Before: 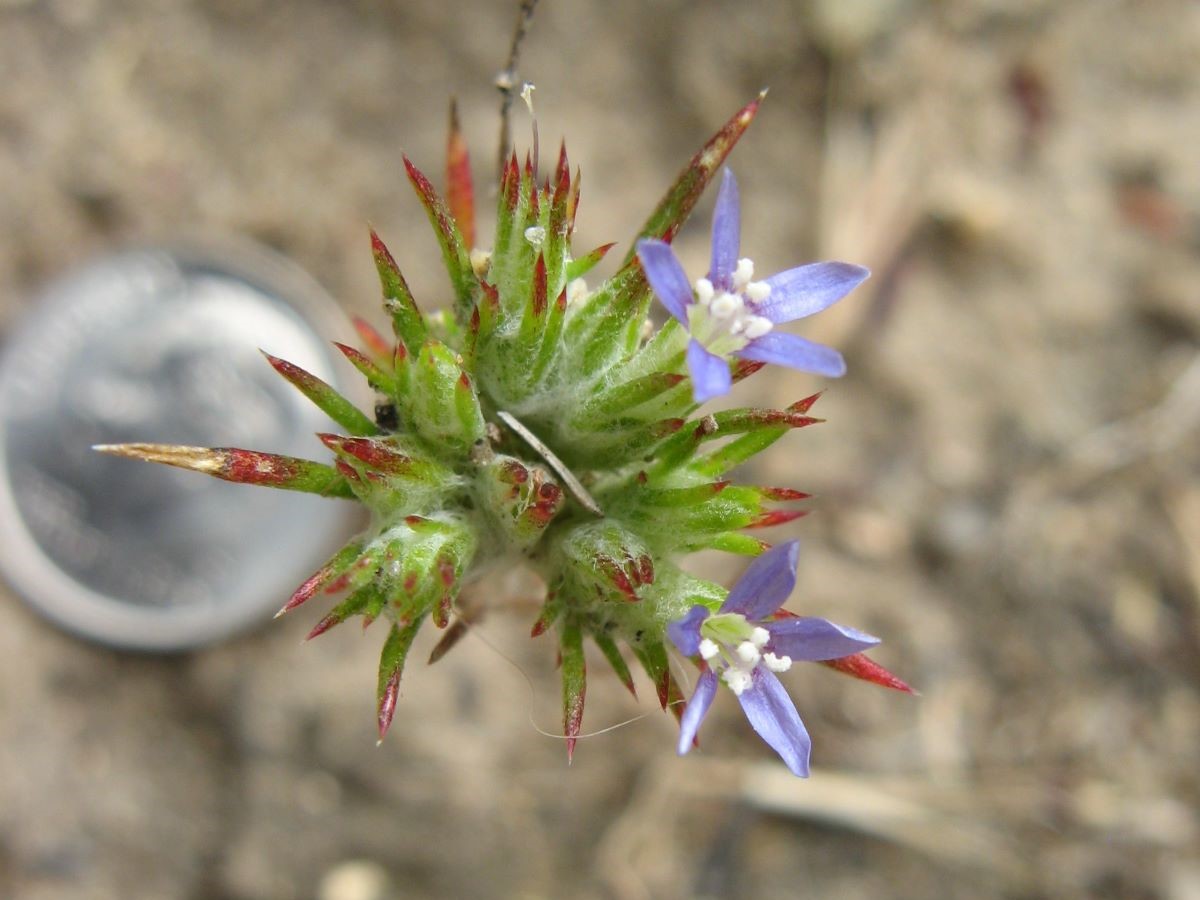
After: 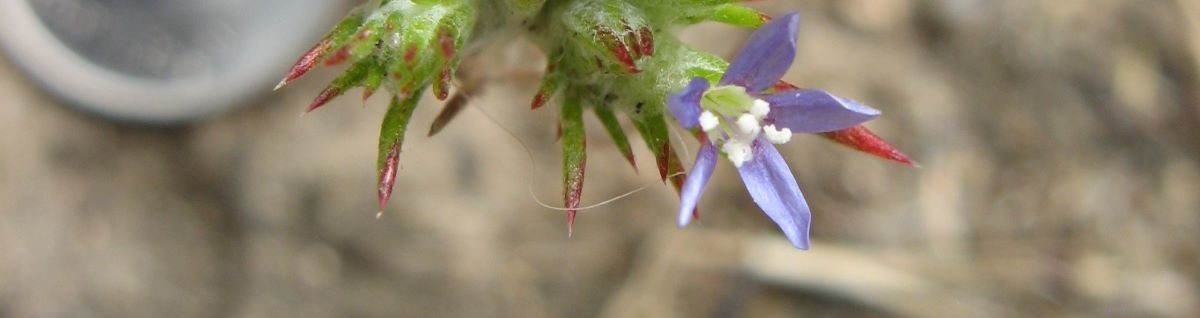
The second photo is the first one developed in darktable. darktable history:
crop and rotate: top 58.723%, bottom 5.939%
